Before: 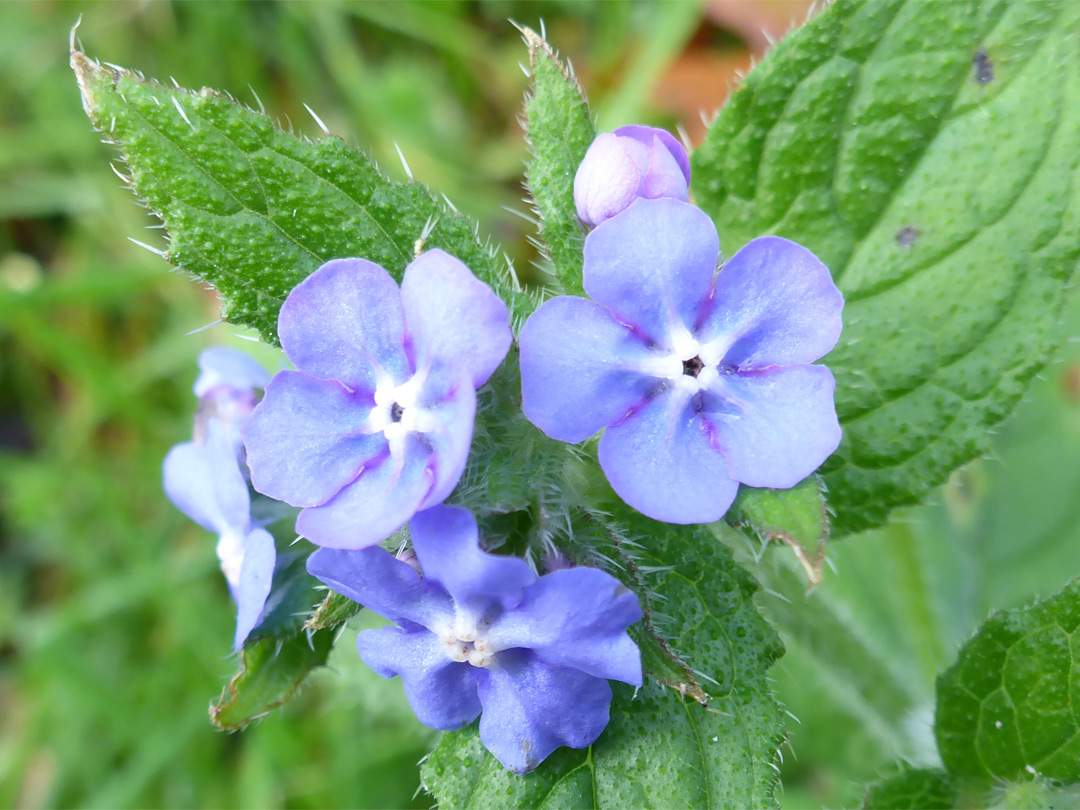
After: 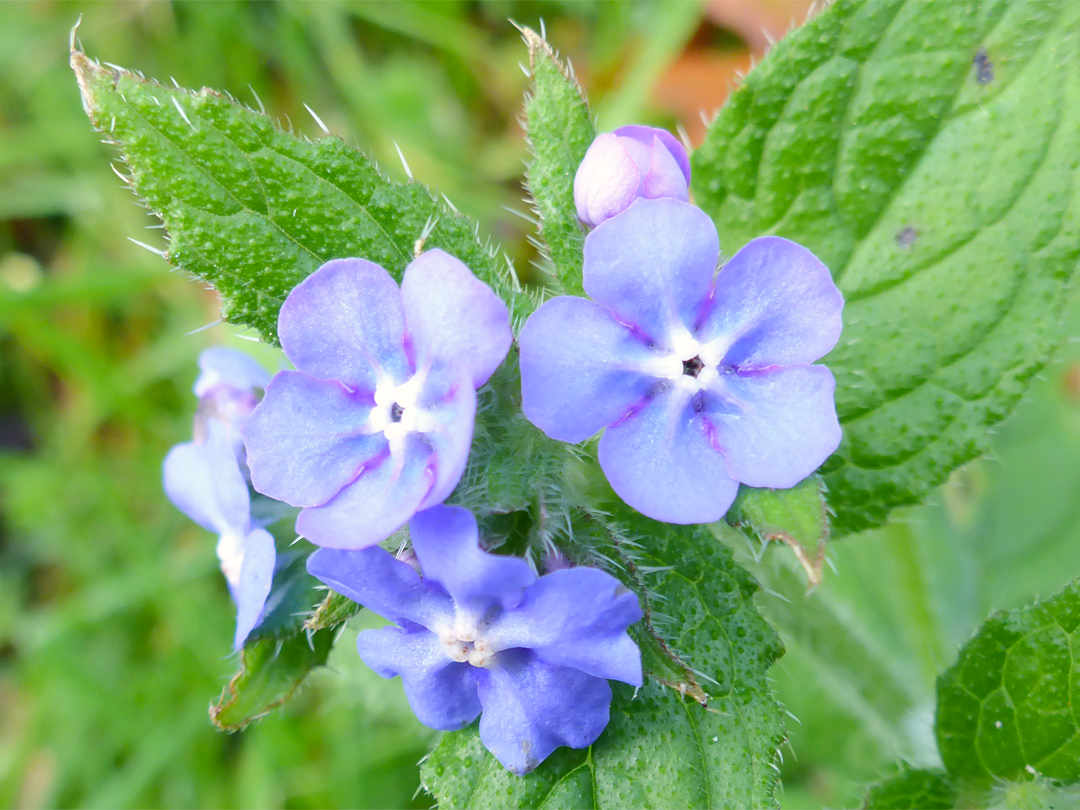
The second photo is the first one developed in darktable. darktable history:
color balance rgb: highlights gain › chroma 1.1%, highlights gain › hue 60.09°, linear chroma grading › shadows -2.834%, linear chroma grading › highlights -4.496%, perceptual saturation grading › global saturation 0.483%, perceptual brilliance grading › mid-tones 9.531%, perceptual brilliance grading › shadows 15.186%, global vibrance 20%
